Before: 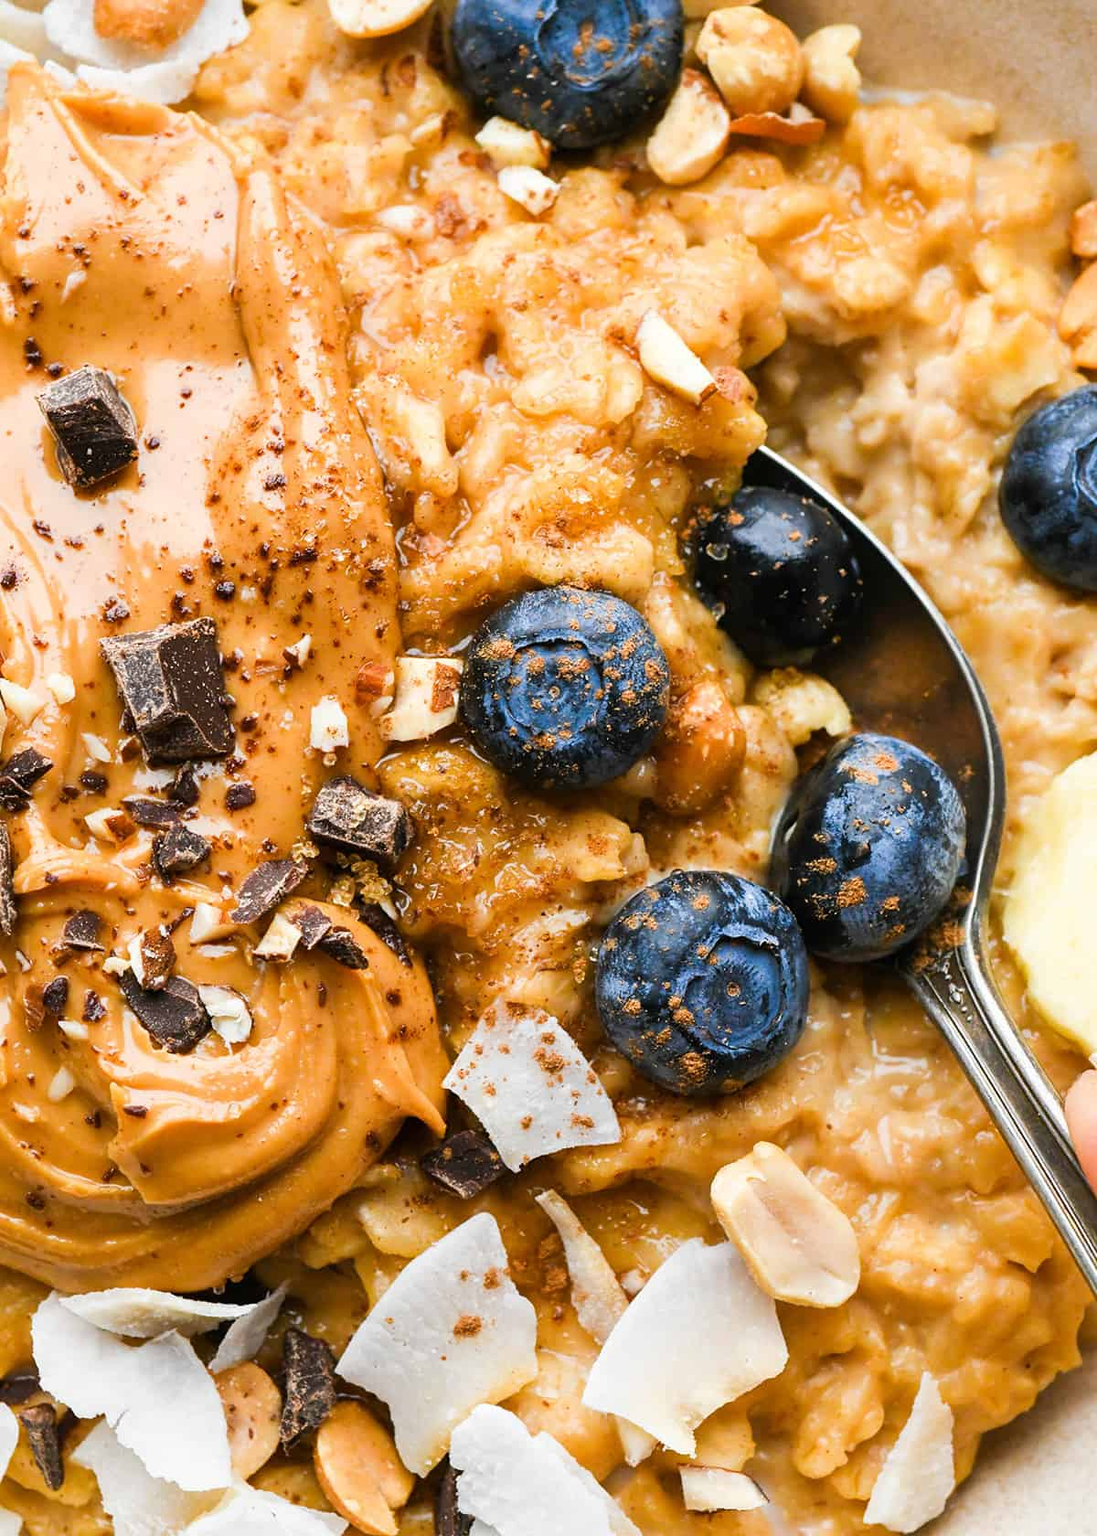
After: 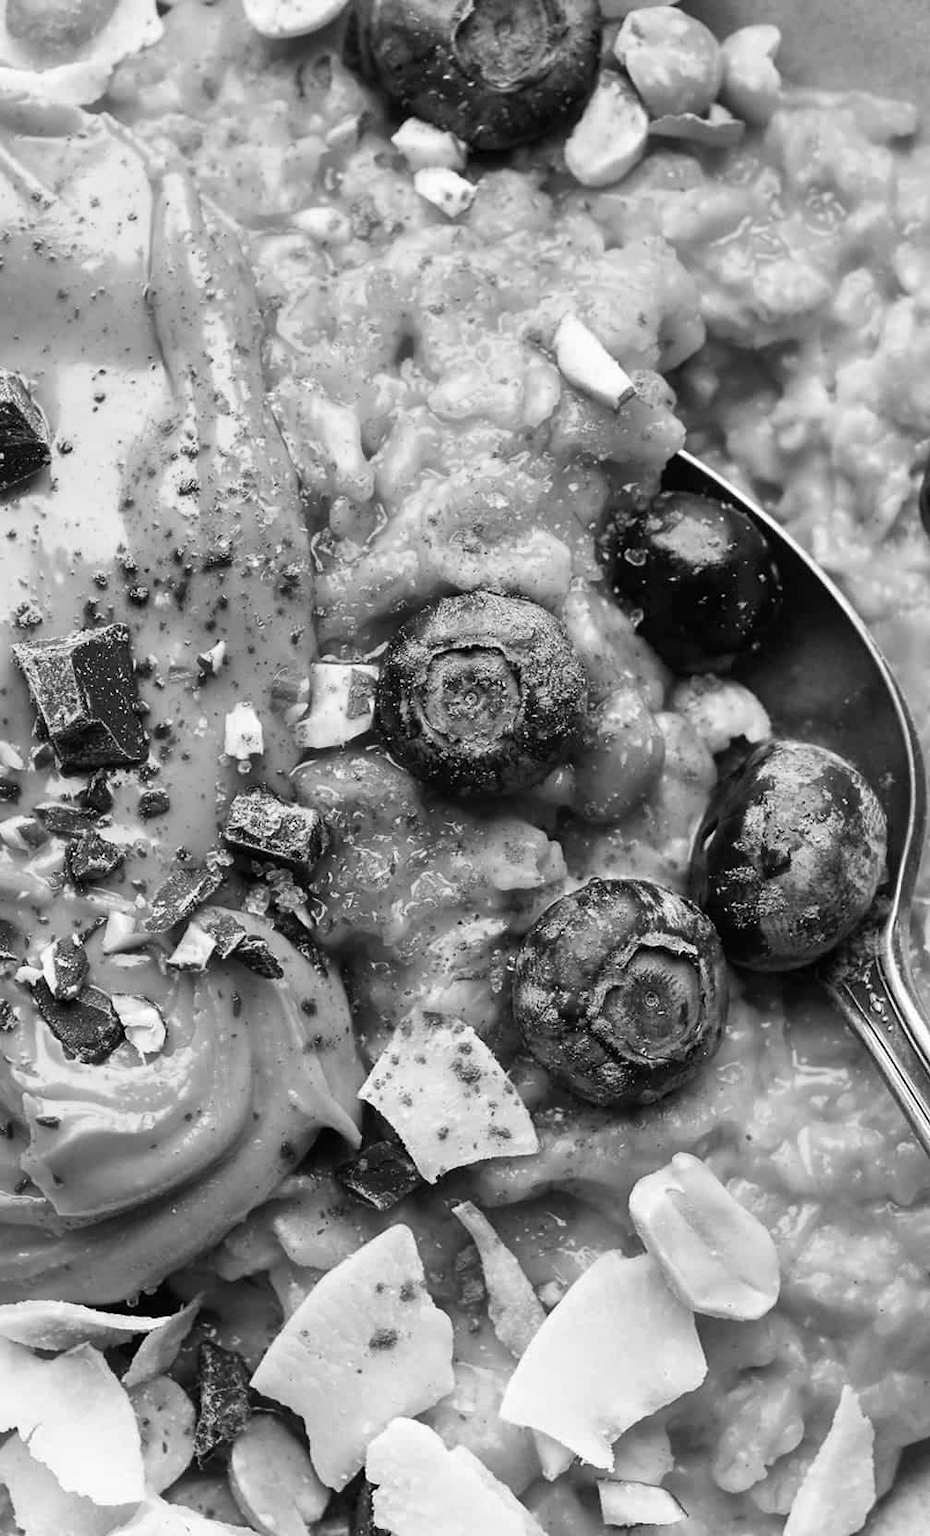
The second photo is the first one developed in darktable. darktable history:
crop: left 8.026%, right 7.374%
levels: mode automatic
color calibration: output gray [0.21, 0.42, 0.37, 0], gray › normalize channels true, illuminant same as pipeline (D50), adaptation XYZ, x 0.346, y 0.359, gamut compression 0
